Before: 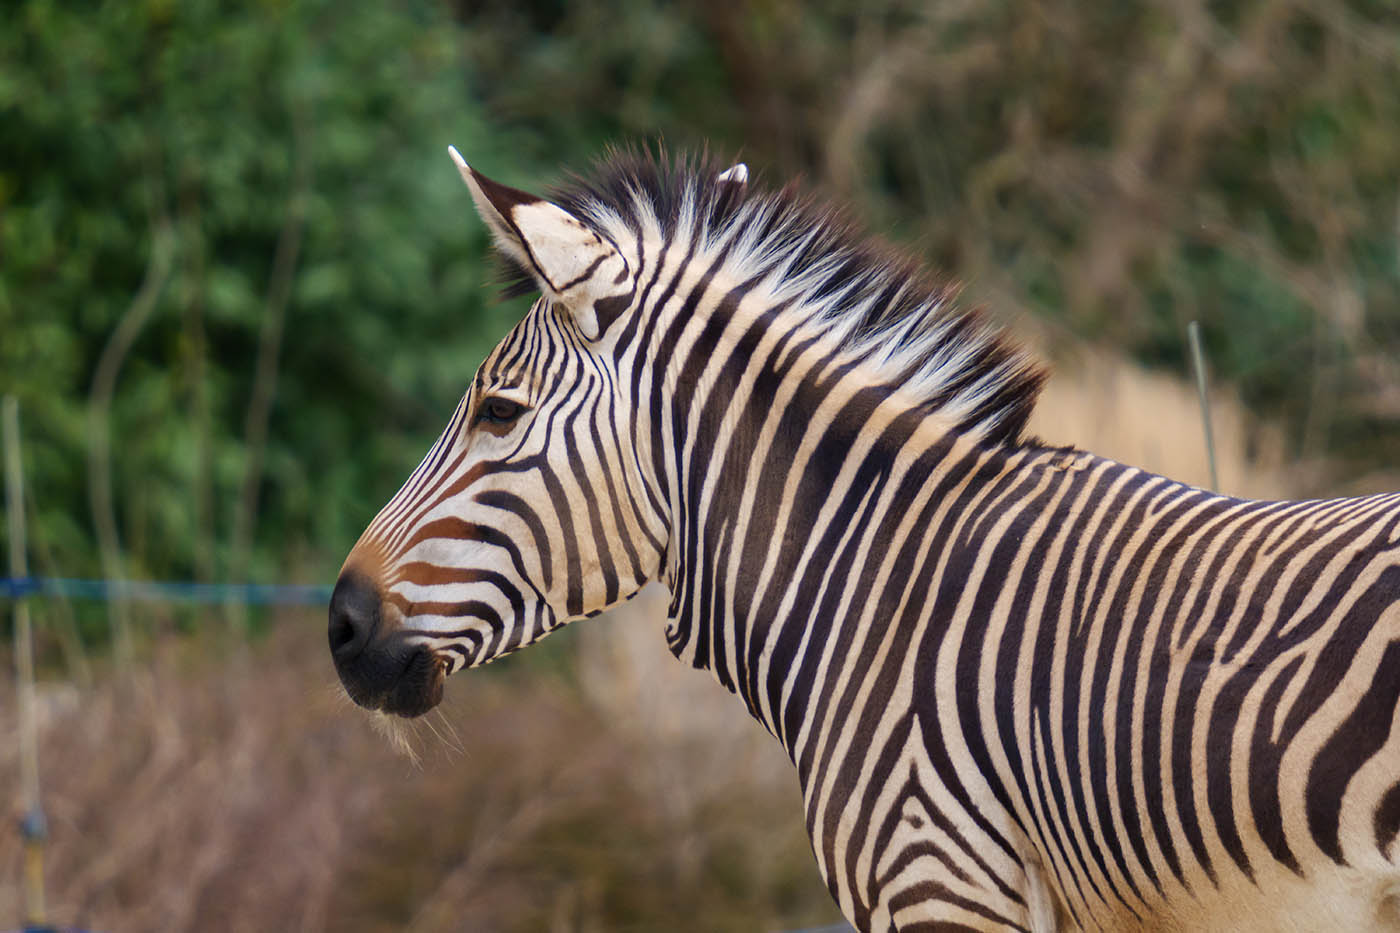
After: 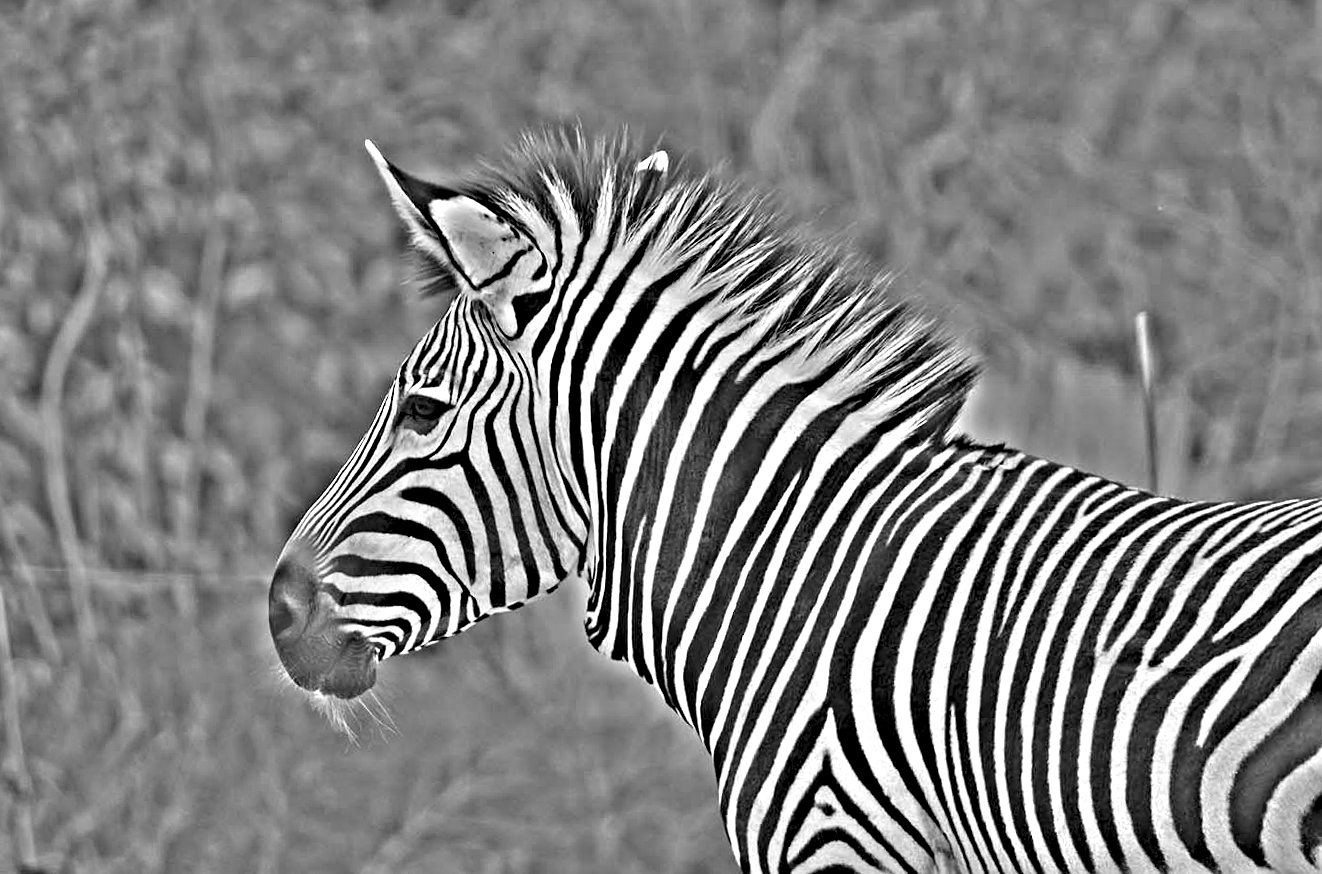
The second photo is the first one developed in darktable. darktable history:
levels: levels [0, 0.478, 1]
highpass: on, module defaults
sharpen: amount 0.2
rotate and perspective: rotation 0.062°, lens shift (vertical) 0.115, lens shift (horizontal) -0.133, crop left 0.047, crop right 0.94, crop top 0.061, crop bottom 0.94
